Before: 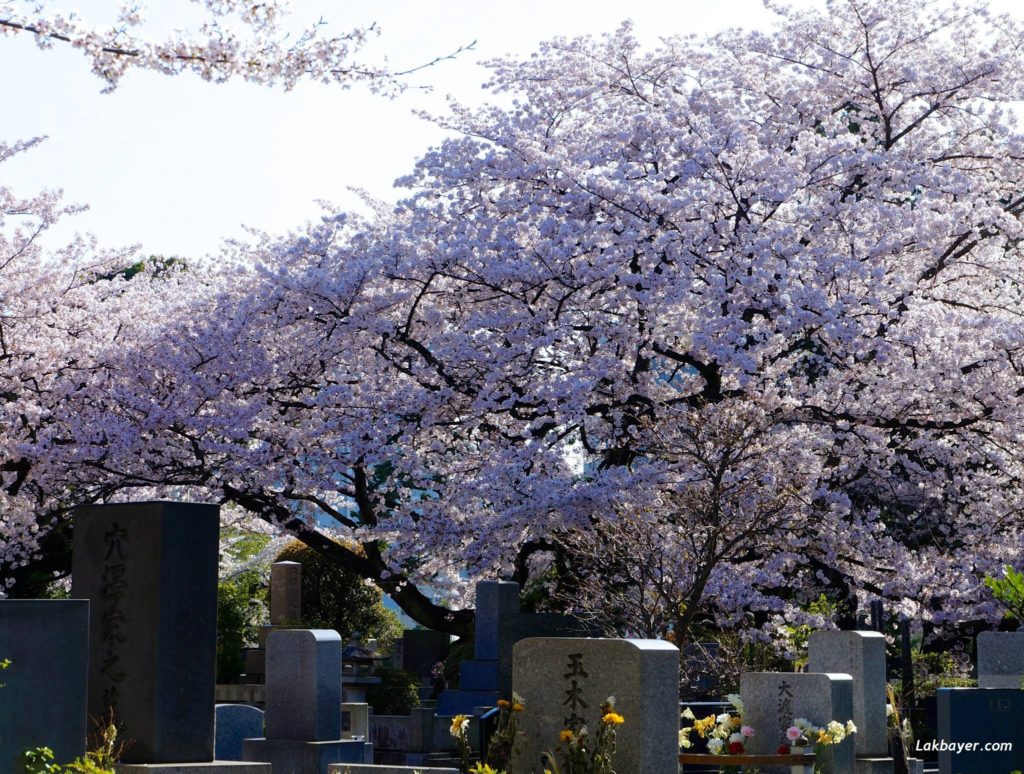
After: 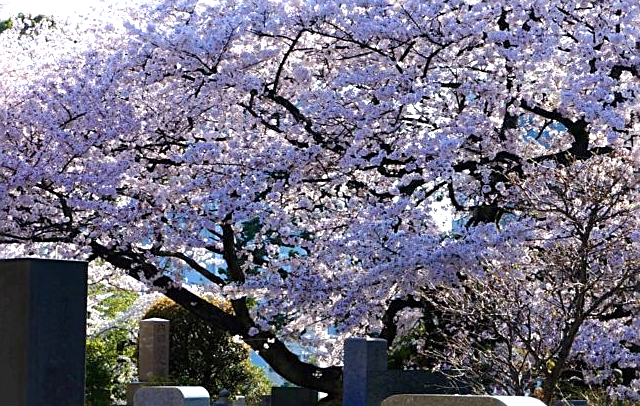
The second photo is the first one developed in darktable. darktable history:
tone equalizer: mask exposure compensation -0.497 EV
exposure: exposure 0.777 EV, compensate highlight preservation false
sharpen: on, module defaults
crop: left 12.971%, top 31.426%, right 24.443%, bottom 16.09%
levels: white 99.9%
